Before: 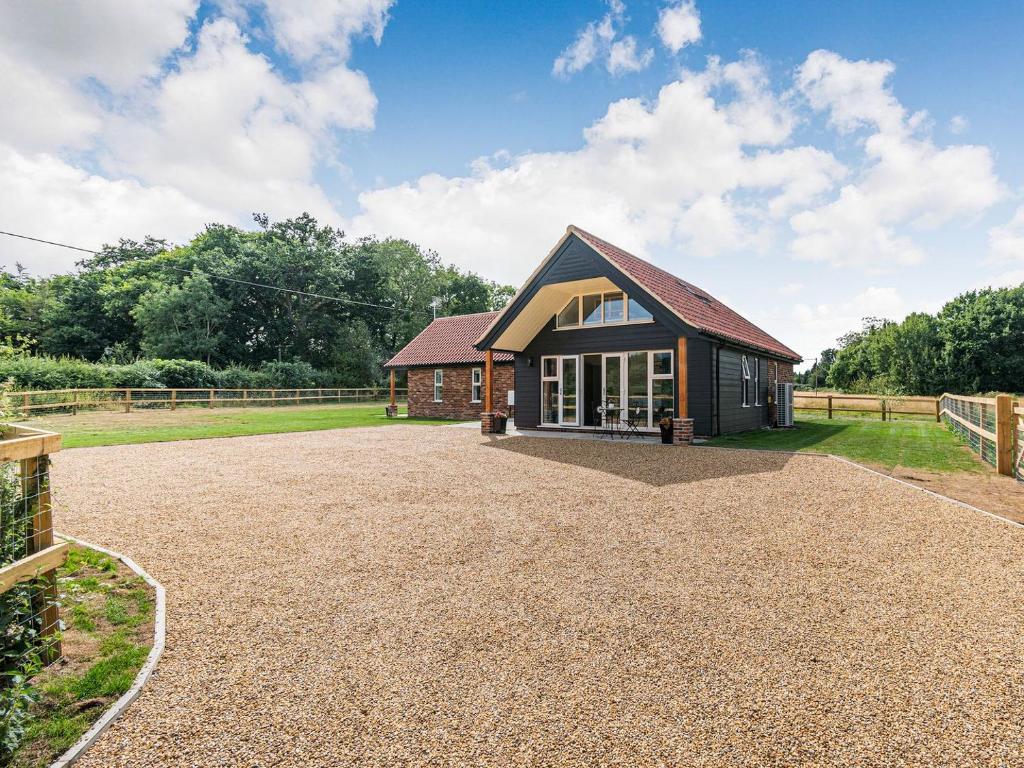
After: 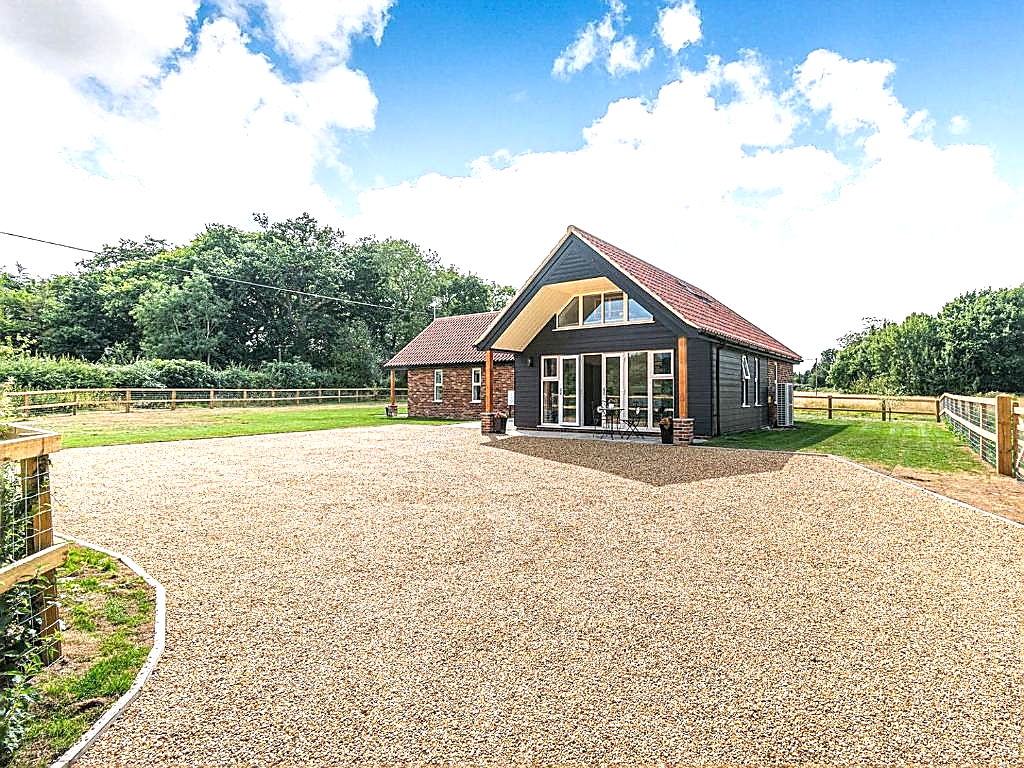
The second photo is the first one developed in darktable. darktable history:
sharpen: radius 1.392, amount 1.259, threshold 0.784
exposure: exposure 0.632 EV, compensate exposure bias true, compensate highlight preservation false
local contrast: on, module defaults
